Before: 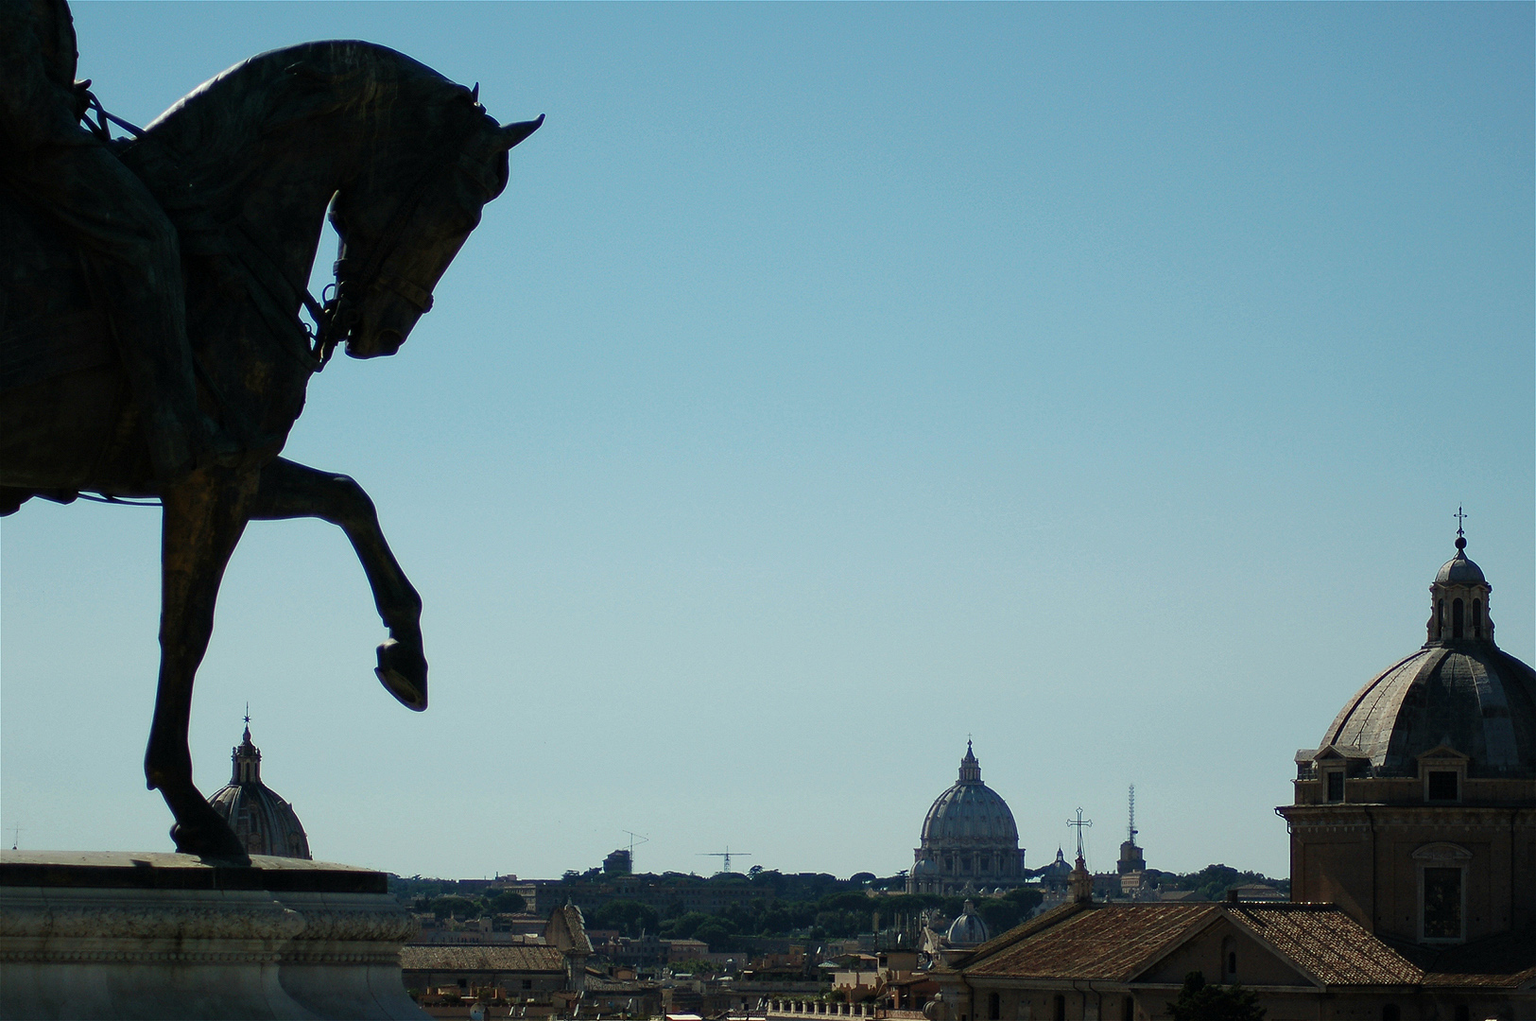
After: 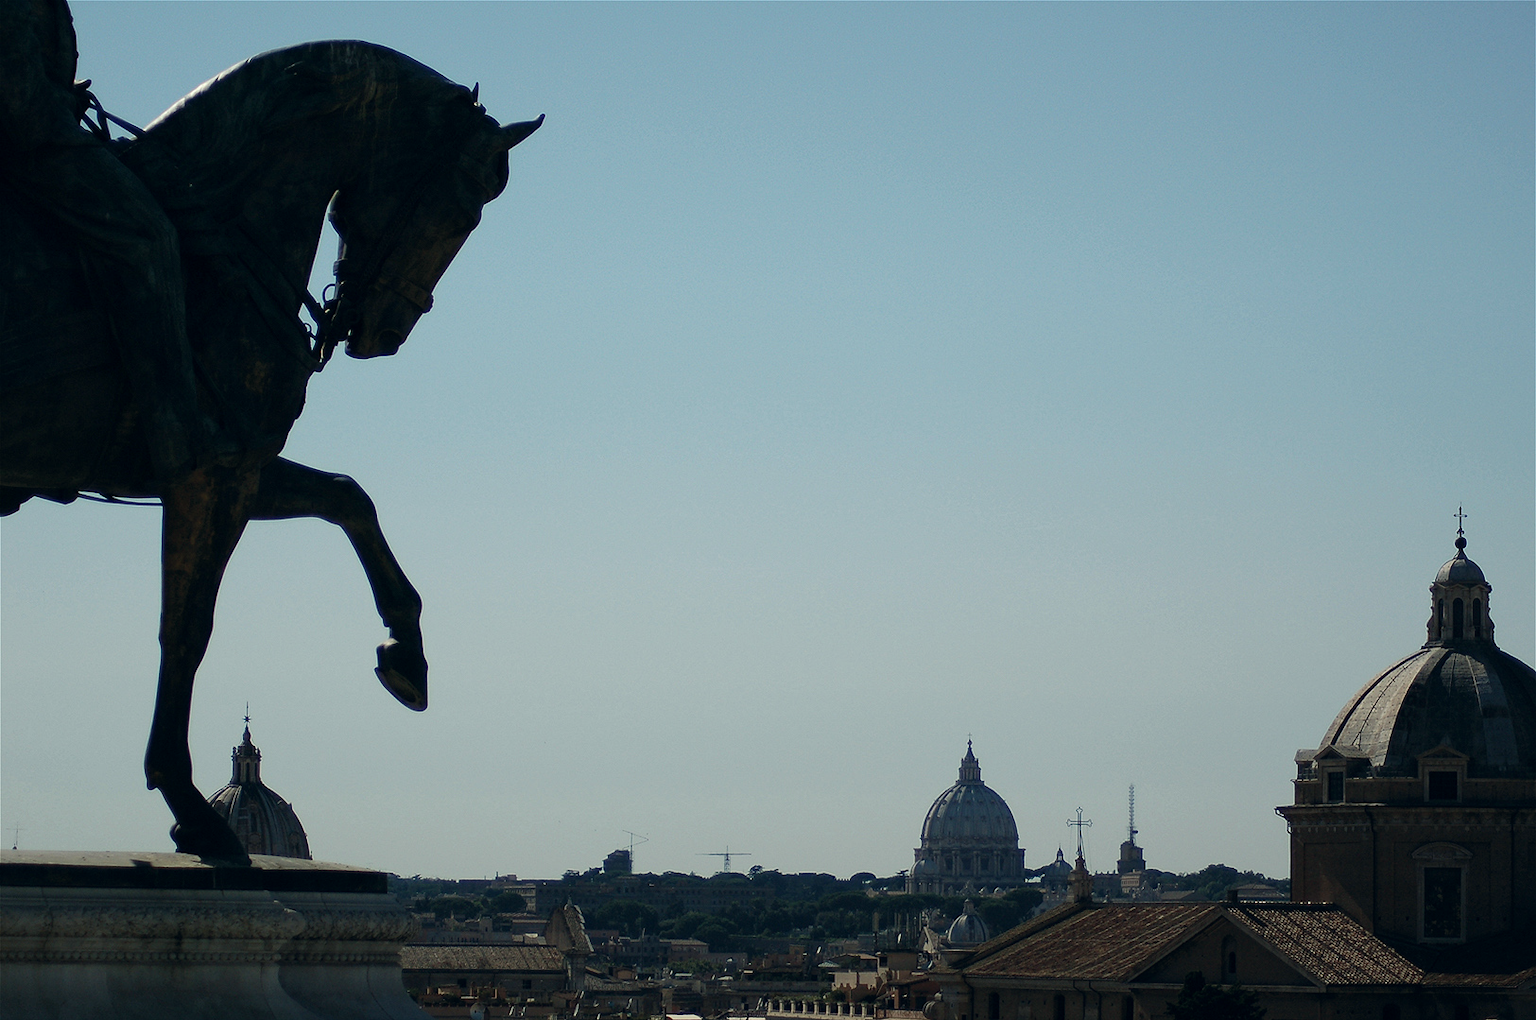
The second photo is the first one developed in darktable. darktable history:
graduated density: rotation -180°, offset 27.42
color correction: highlights a* 2.75, highlights b* 5, shadows a* -2.04, shadows b* -4.84, saturation 0.8
